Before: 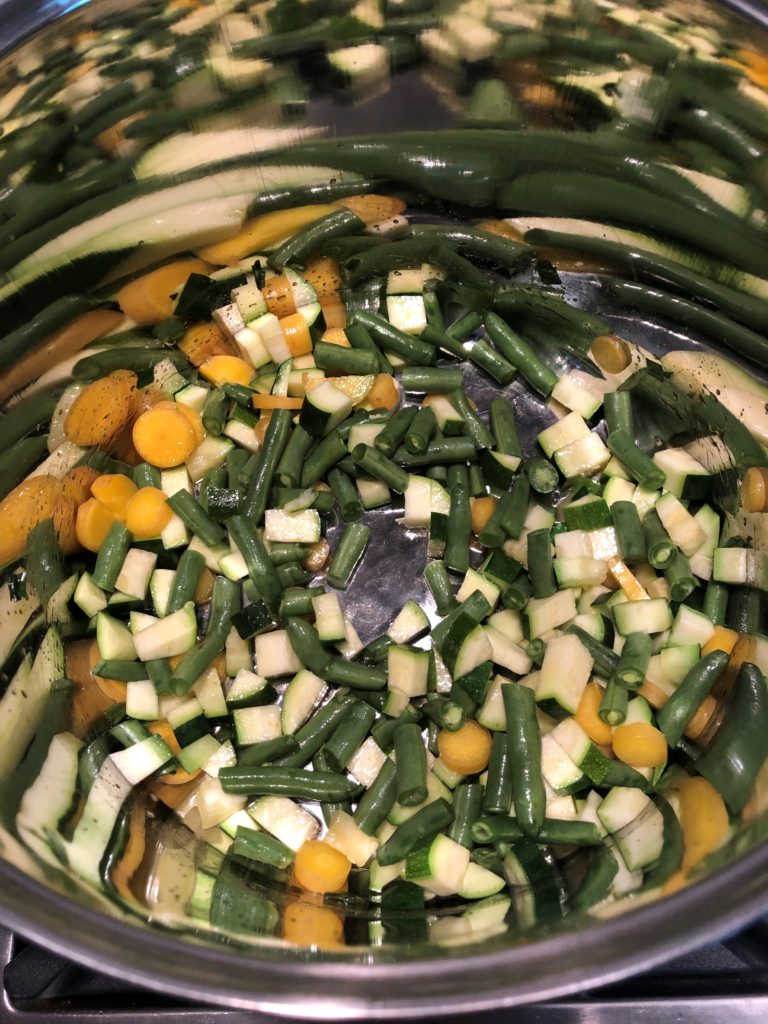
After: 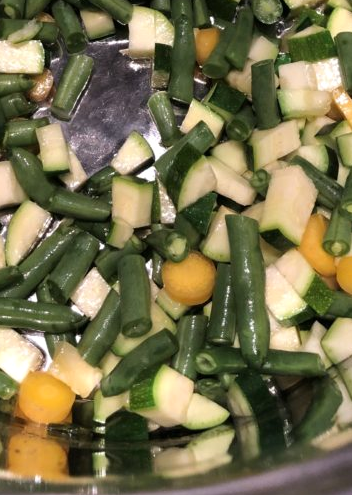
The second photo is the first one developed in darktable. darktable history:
shadows and highlights: shadows 12, white point adjustment 1.2, highlights -0.36, soften with gaussian
white balance: emerald 1
crop: left 35.976%, top 45.819%, right 18.162%, bottom 5.807%
